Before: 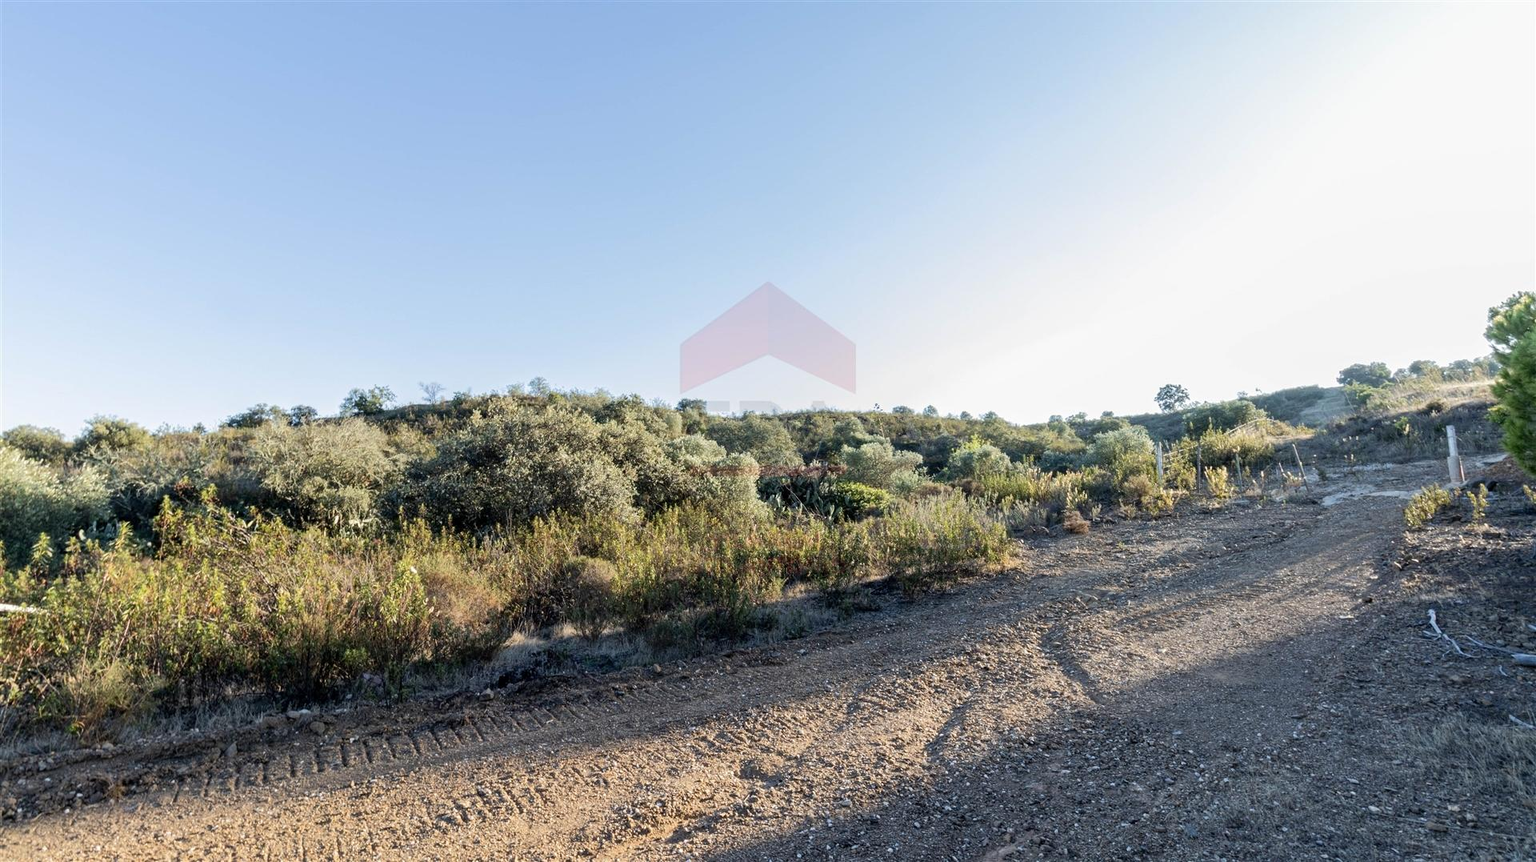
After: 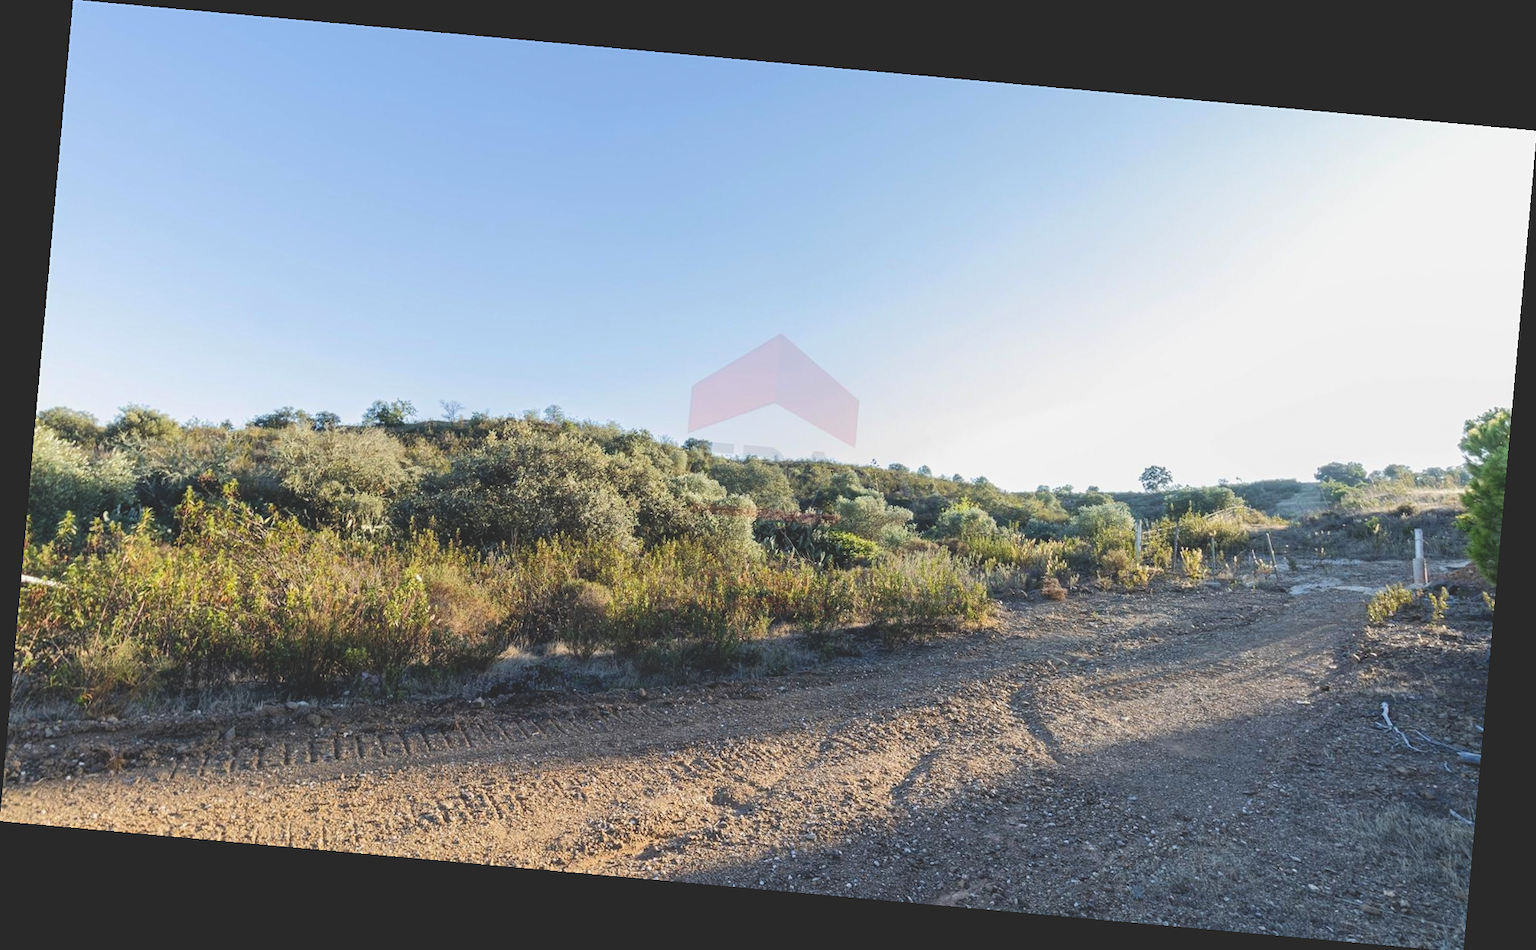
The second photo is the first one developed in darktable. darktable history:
exposure: black level correction -0.023, exposure -0.039 EV, compensate highlight preservation false
rotate and perspective: rotation 5.12°, automatic cropping off
color balance rgb: linear chroma grading › shadows -8%, linear chroma grading › global chroma 10%, perceptual saturation grading › global saturation 2%, perceptual saturation grading › highlights -2%, perceptual saturation grading › mid-tones 4%, perceptual saturation grading › shadows 8%, perceptual brilliance grading › global brilliance 2%, perceptual brilliance grading › highlights -4%, global vibrance 16%, saturation formula JzAzBz (2021)
